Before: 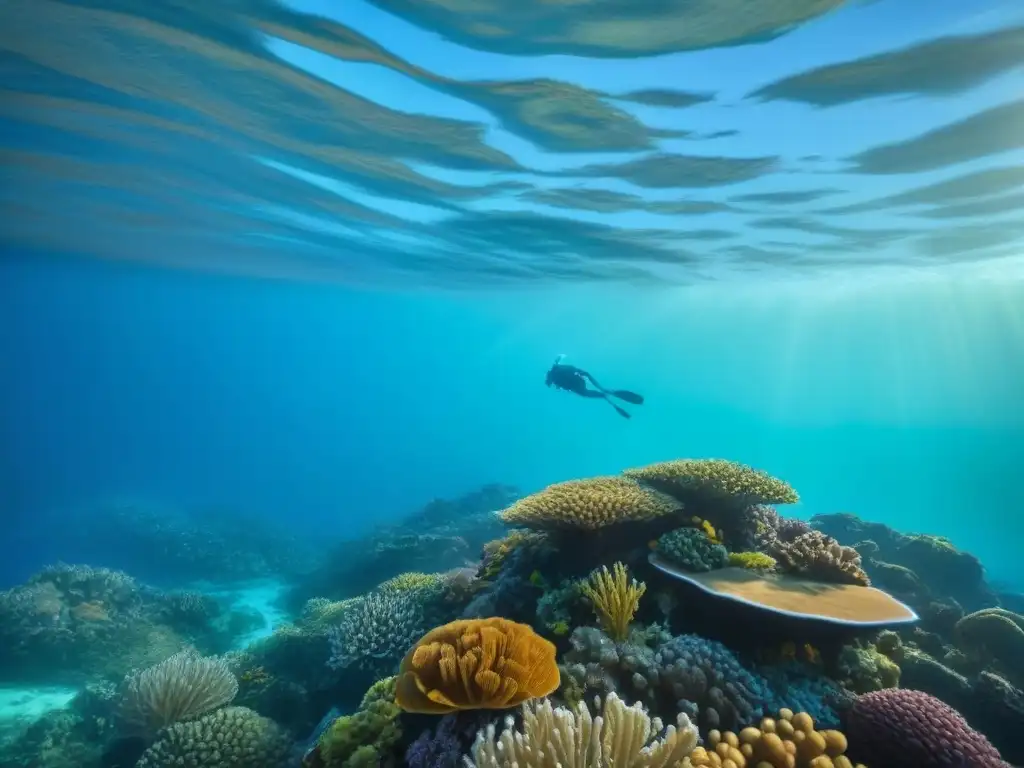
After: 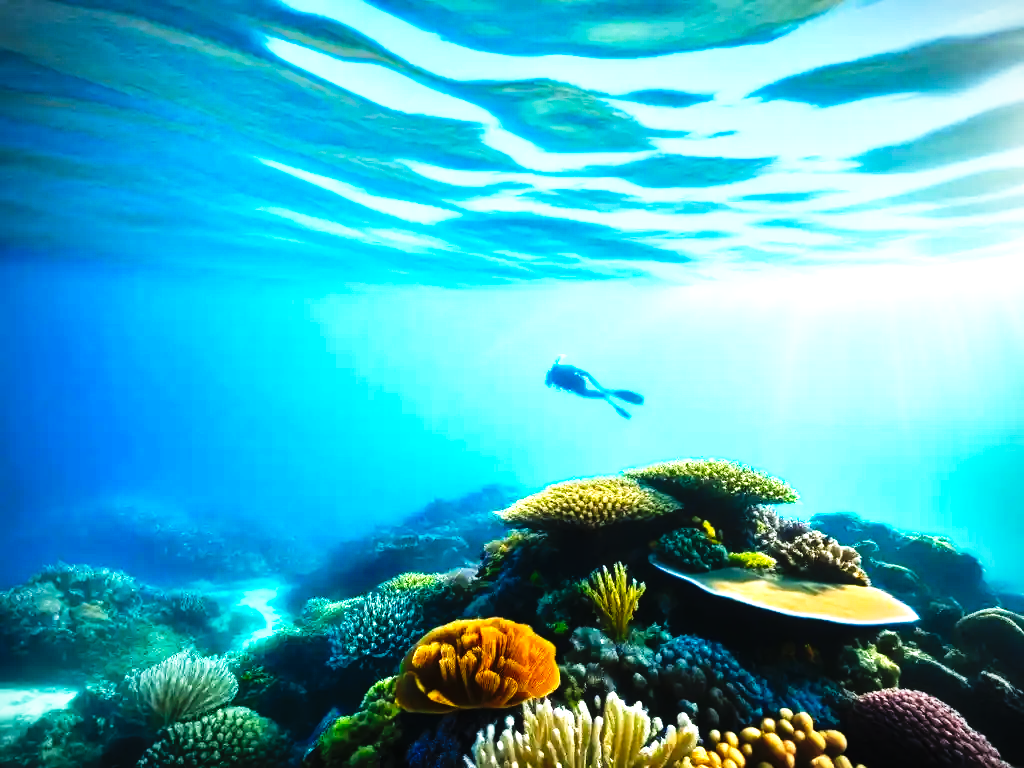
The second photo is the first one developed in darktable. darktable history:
levels: white 99.95%, levels [0, 0.474, 0.947]
vignetting: brightness -0.169
tone curve: curves: ch0 [(0, 0) (0.003, 0.003) (0.011, 0.006) (0.025, 0.01) (0.044, 0.015) (0.069, 0.02) (0.1, 0.027) (0.136, 0.036) (0.177, 0.05) (0.224, 0.07) (0.277, 0.12) (0.335, 0.208) (0.399, 0.334) (0.468, 0.473) (0.543, 0.636) (0.623, 0.795) (0.709, 0.907) (0.801, 0.97) (0.898, 0.989) (1, 1)], preserve colors none
exposure: exposure 0.29 EV, compensate highlight preservation false
